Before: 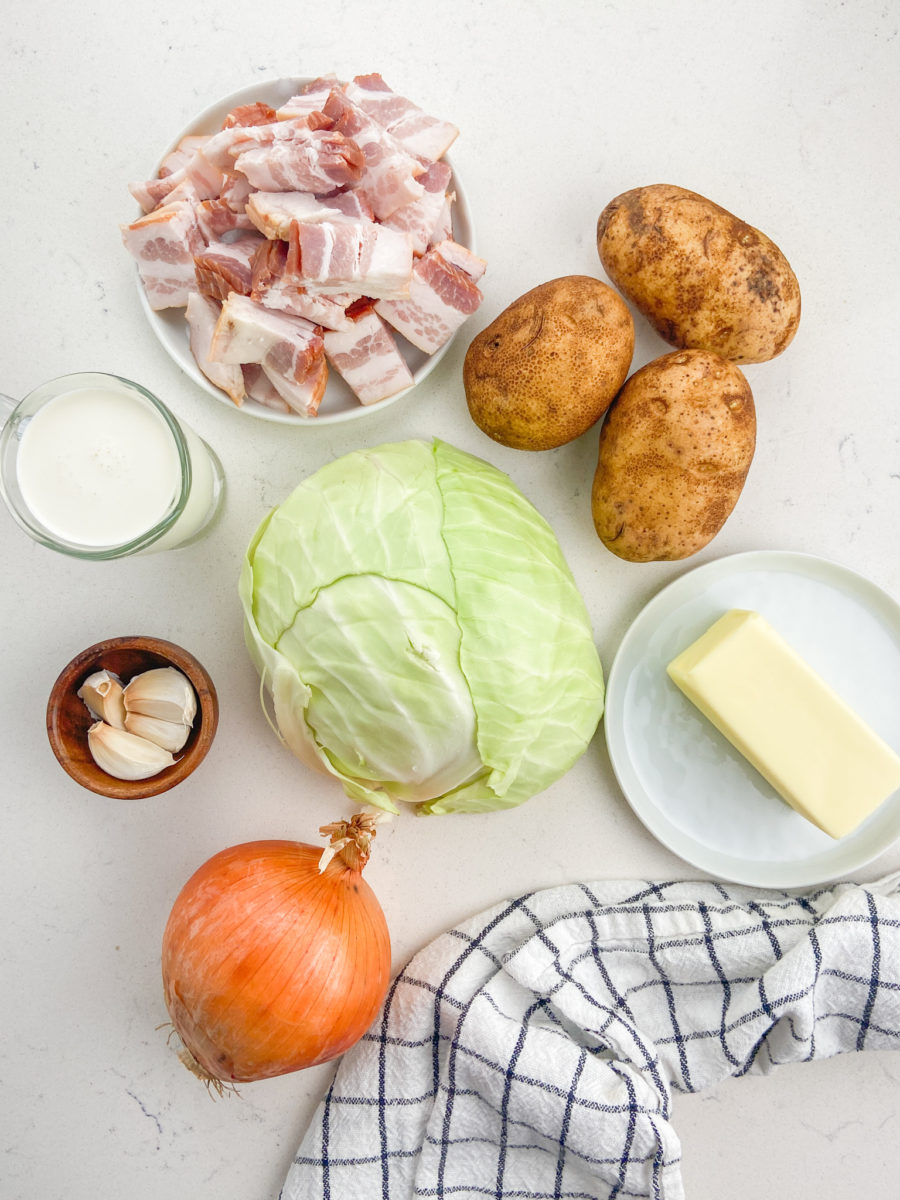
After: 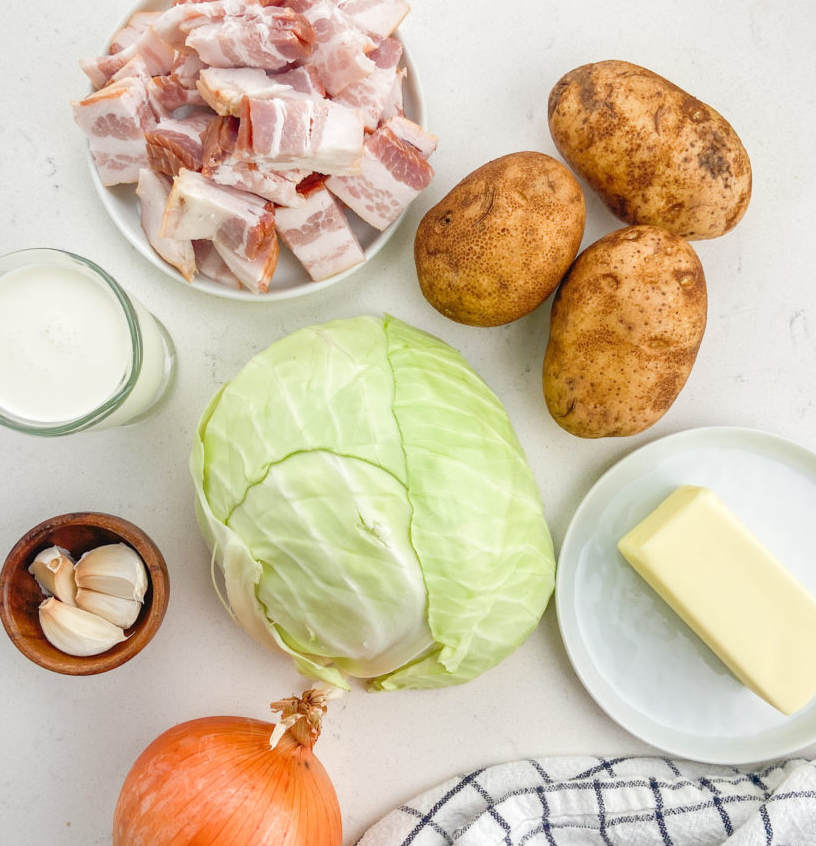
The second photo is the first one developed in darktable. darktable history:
crop: left 5.49%, top 10.374%, right 3.753%, bottom 19.057%
